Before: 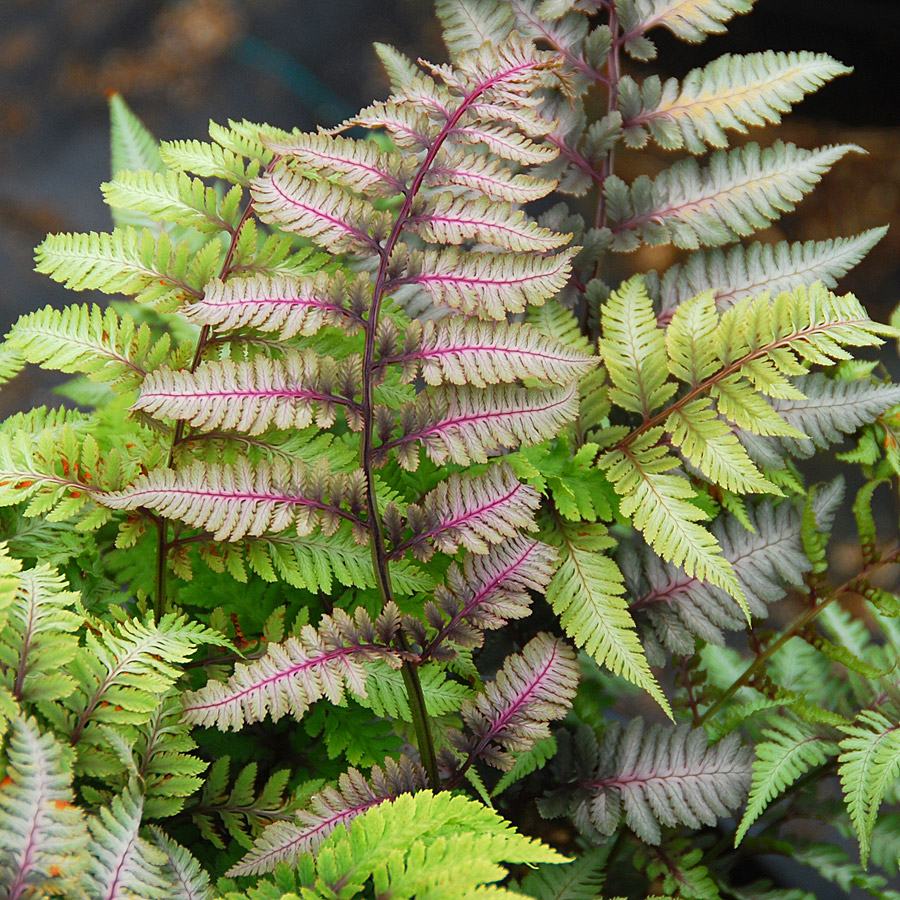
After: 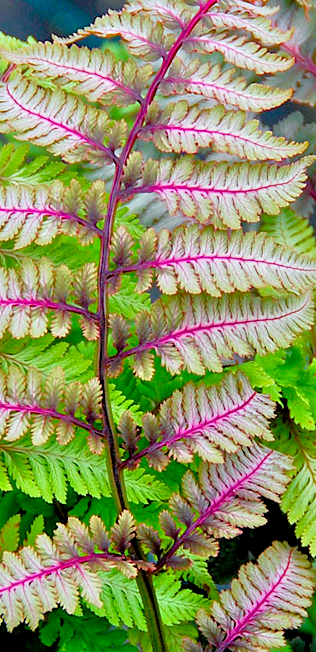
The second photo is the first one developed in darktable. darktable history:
exposure: black level correction 0.005, exposure 0.001 EV, compensate highlight preservation false
local contrast: mode bilateral grid, contrast 20, coarseness 50, detail 120%, midtone range 0.2
crop and rotate: left 29.476%, top 10.214%, right 35.32%, bottom 17.333%
color calibration: illuminant custom, x 0.368, y 0.373, temperature 4330.32 K
tone equalizer: -7 EV 0.15 EV, -6 EV 0.6 EV, -5 EV 1.15 EV, -4 EV 1.33 EV, -3 EV 1.15 EV, -2 EV 0.6 EV, -1 EV 0.15 EV, mask exposure compensation -0.5 EV
color contrast: green-magenta contrast 1.1, blue-yellow contrast 1.1, unbound 0
color balance rgb: shadows lift › chroma 1%, shadows lift › hue 240.84°, highlights gain › chroma 2%, highlights gain › hue 73.2°, global offset › luminance -0.5%, perceptual saturation grading › global saturation 20%, perceptual saturation grading › highlights -25%, perceptual saturation grading › shadows 50%, global vibrance 25.26%
